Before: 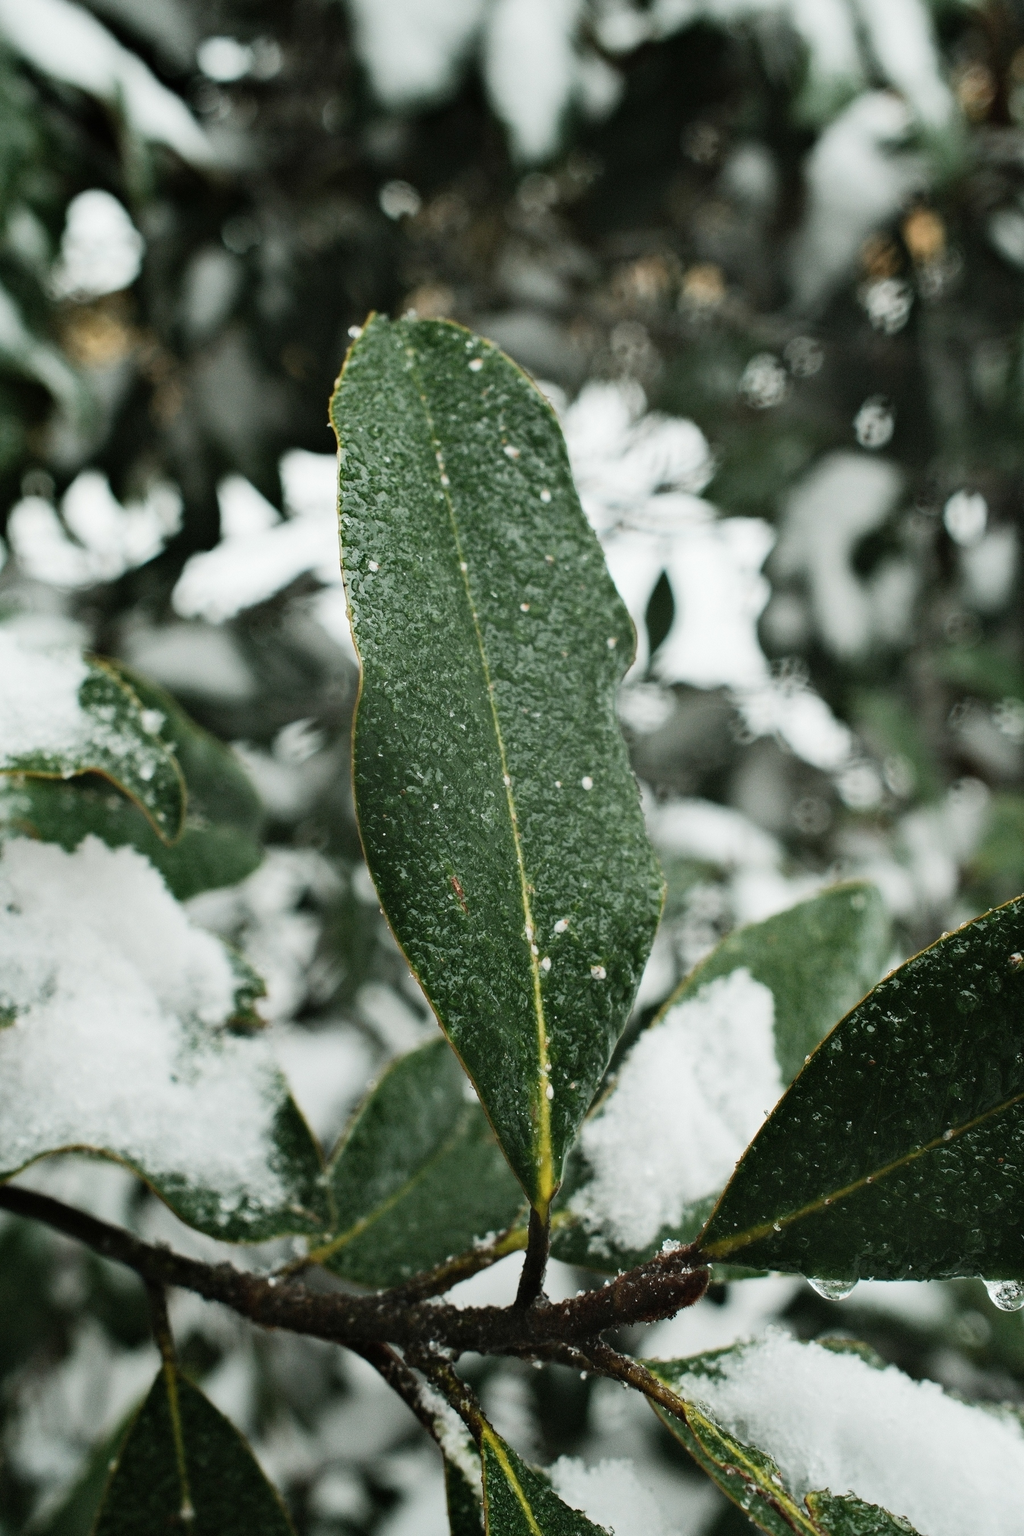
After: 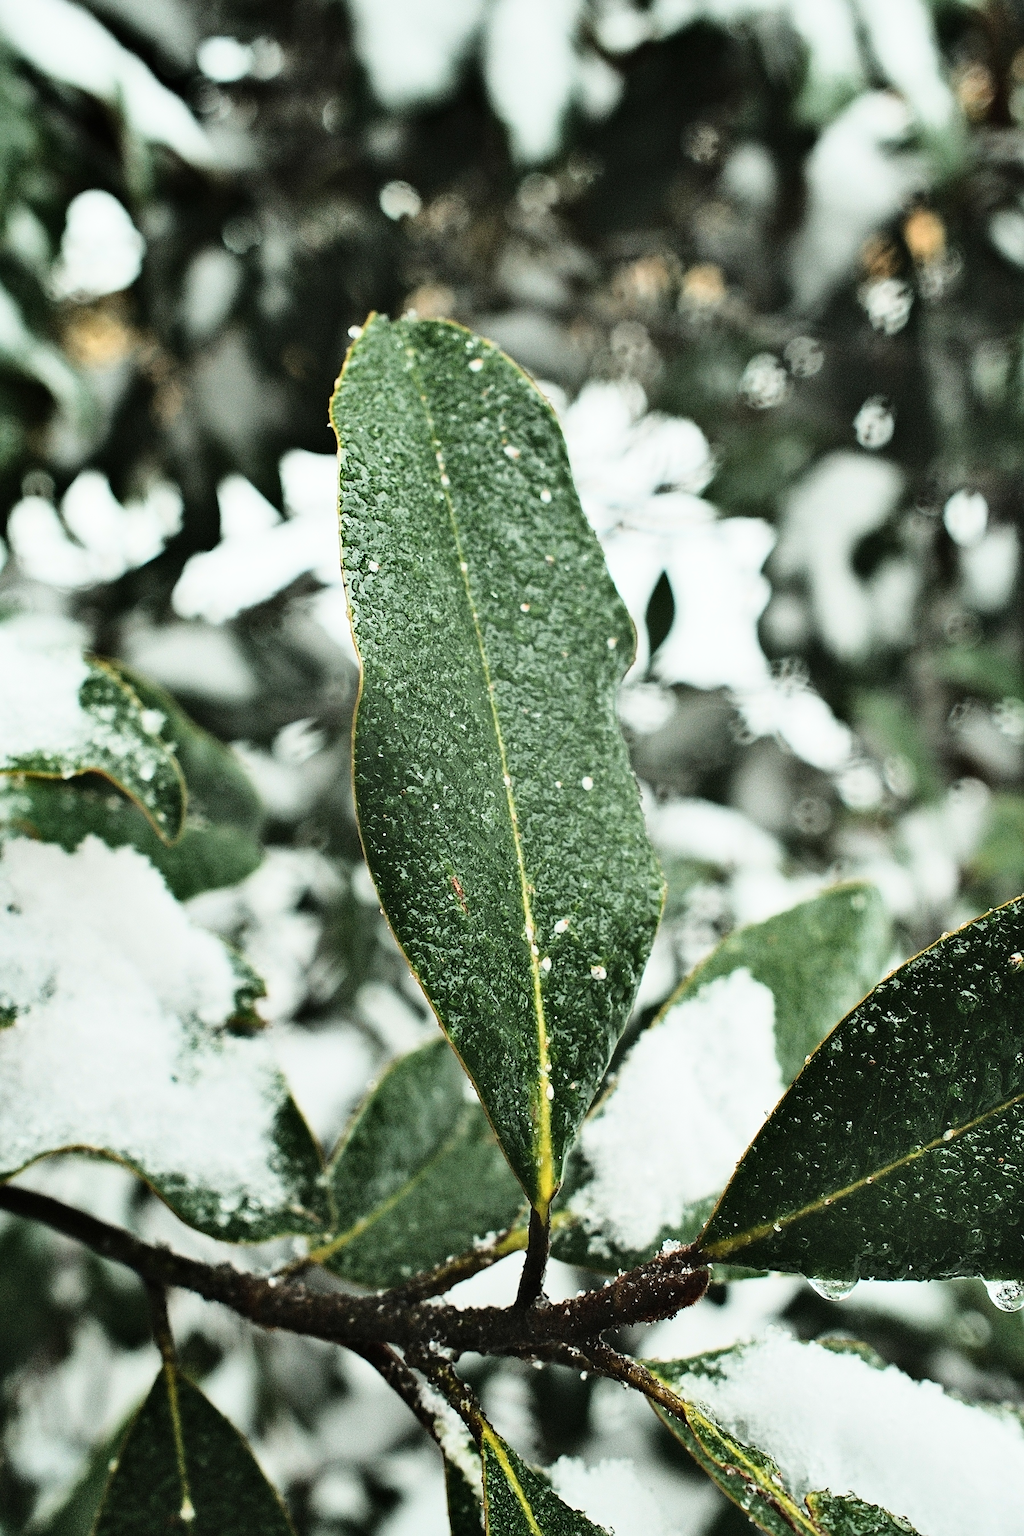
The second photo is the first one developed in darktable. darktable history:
sharpen: on, module defaults
shadows and highlights: shadows 58.52, soften with gaussian
base curve: curves: ch0 [(0, 0) (0.028, 0.03) (0.121, 0.232) (0.46, 0.748) (0.859, 0.968) (1, 1)]
